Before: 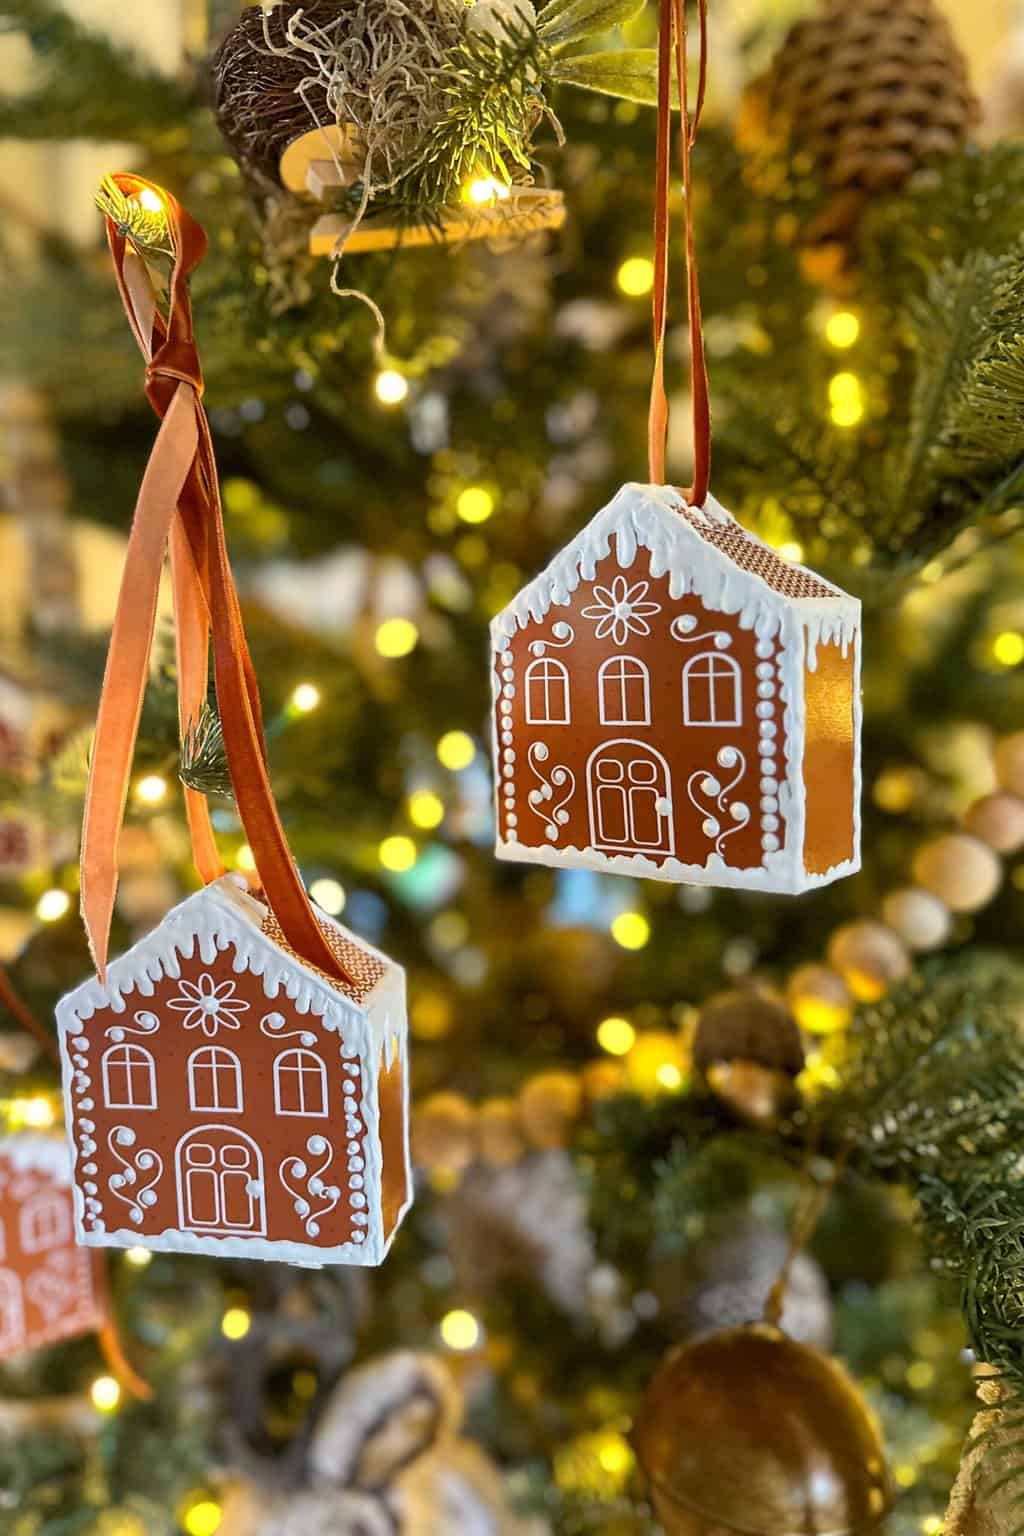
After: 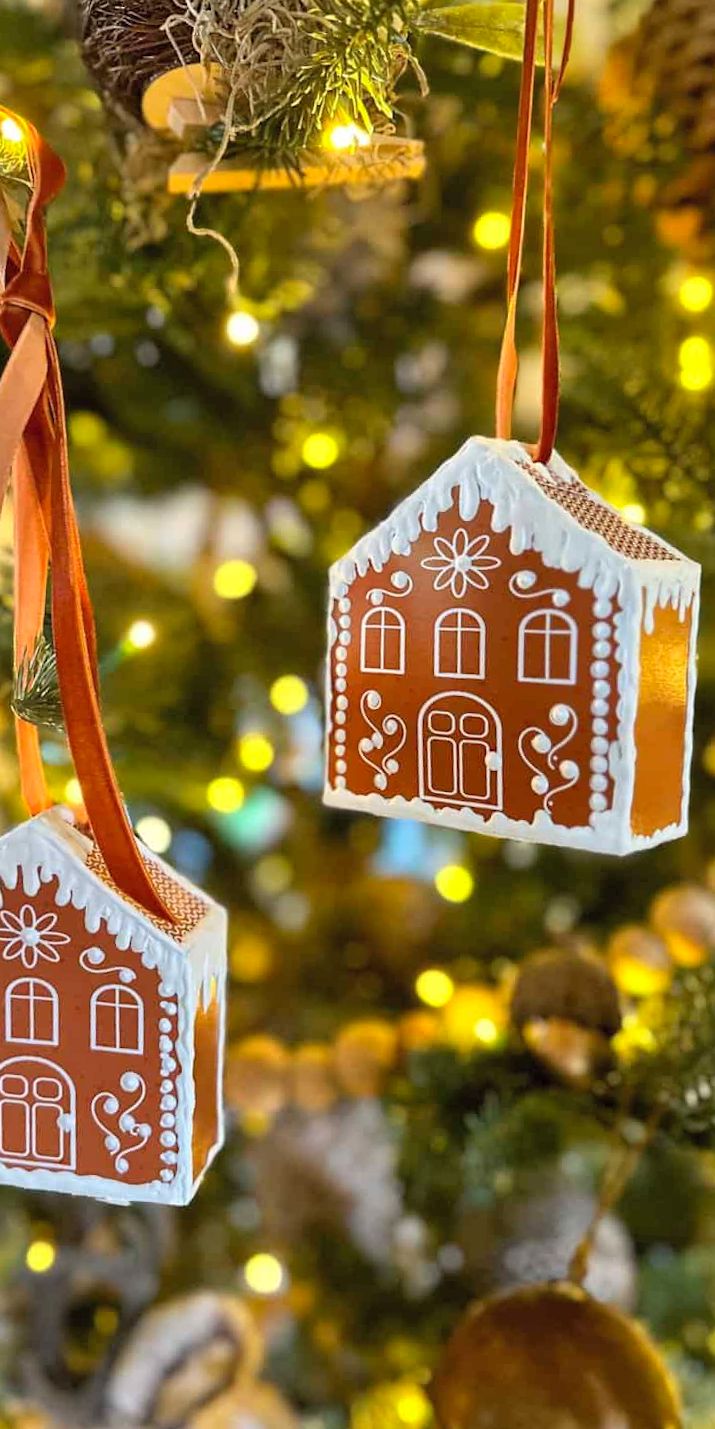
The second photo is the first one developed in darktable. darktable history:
crop and rotate: angle -2.86°, left 13.959%, top 0.04%, right 11.047%, bottom 0.07%
contrast brightness saturation: contrast 0.03, brightness 0.063, saturation 0.124
